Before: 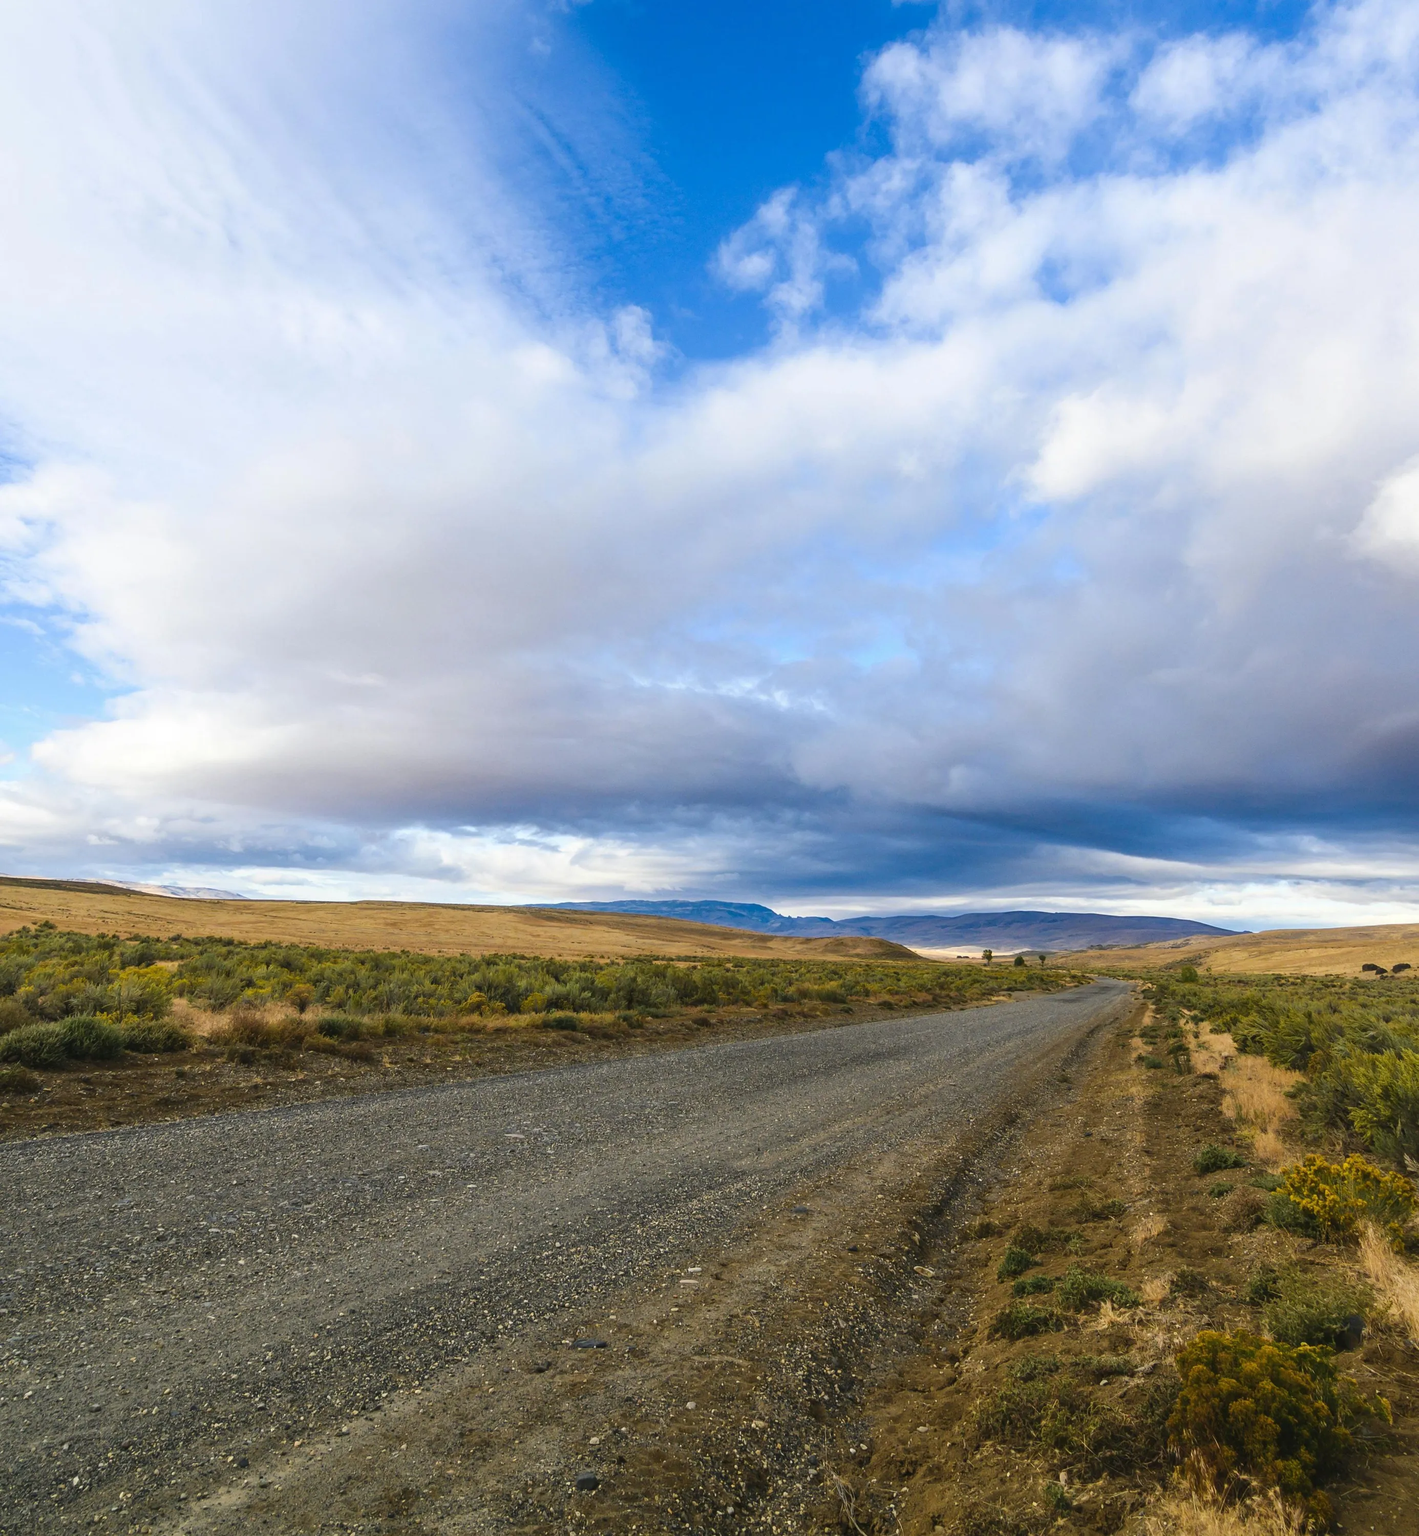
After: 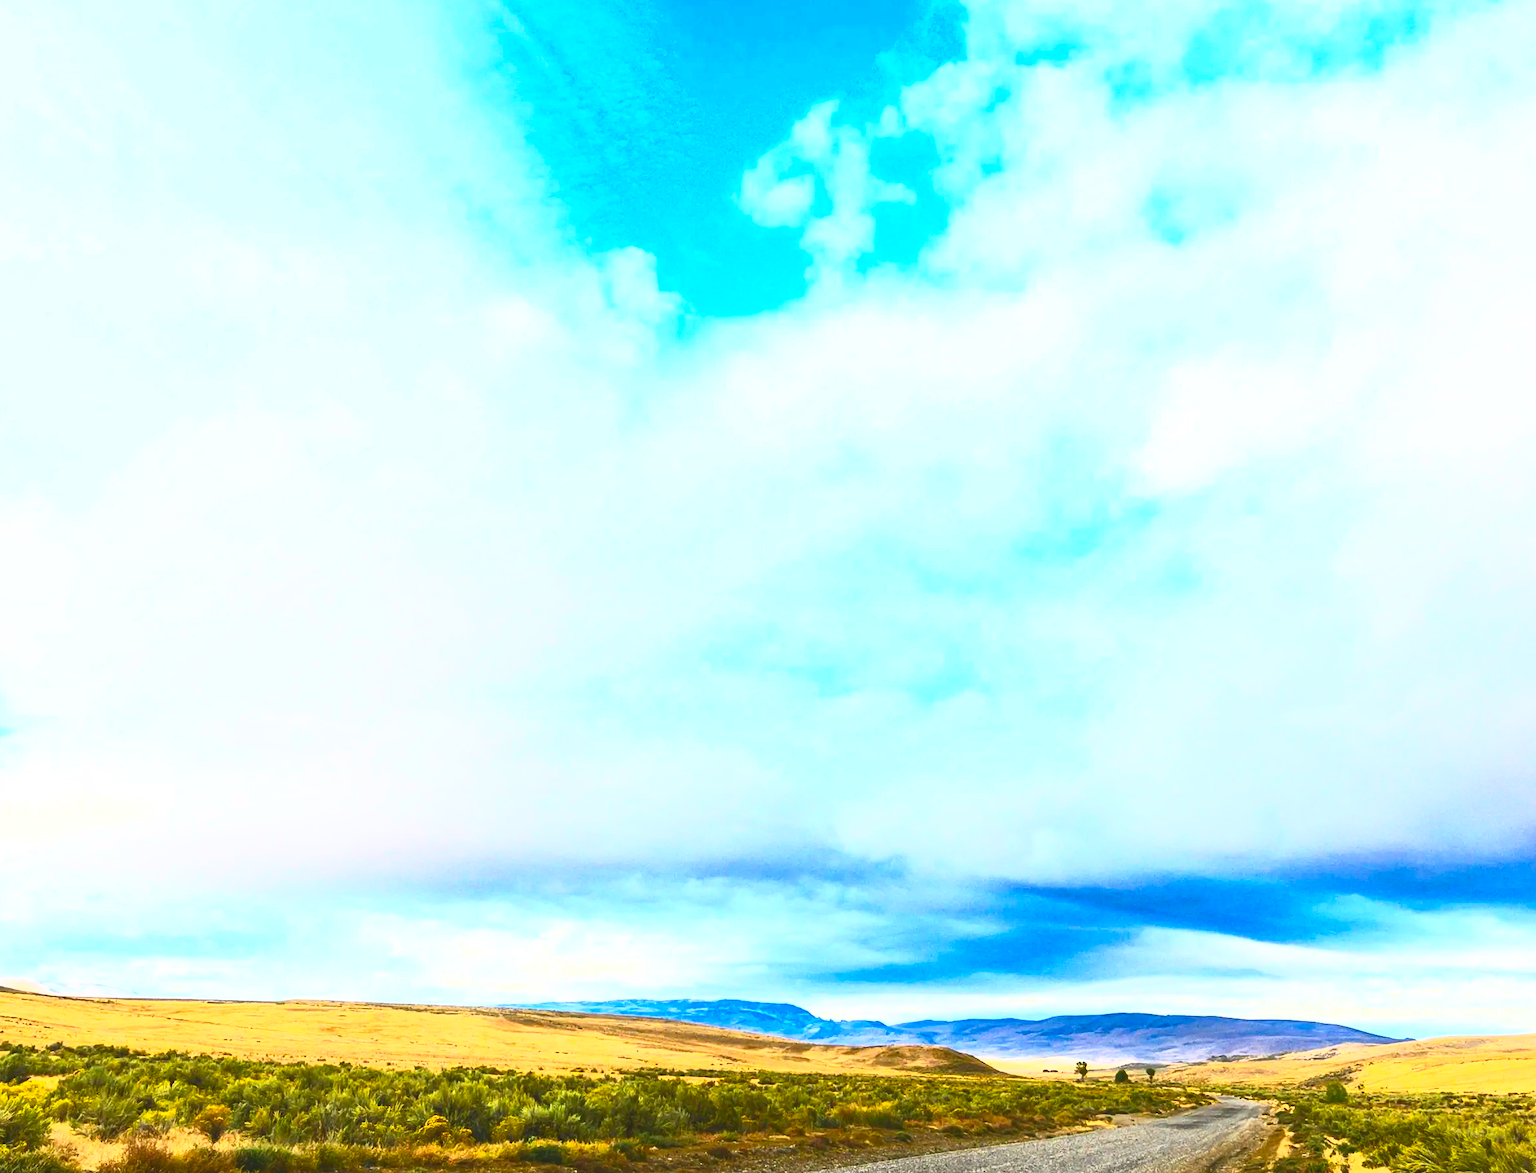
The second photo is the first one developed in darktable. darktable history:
contrast brightness saturation: contrast 1, brightness 1, saturation 1
crop and rotate: left 9.345%, top 7.22%, right 4.982%, bottom 32.331%
